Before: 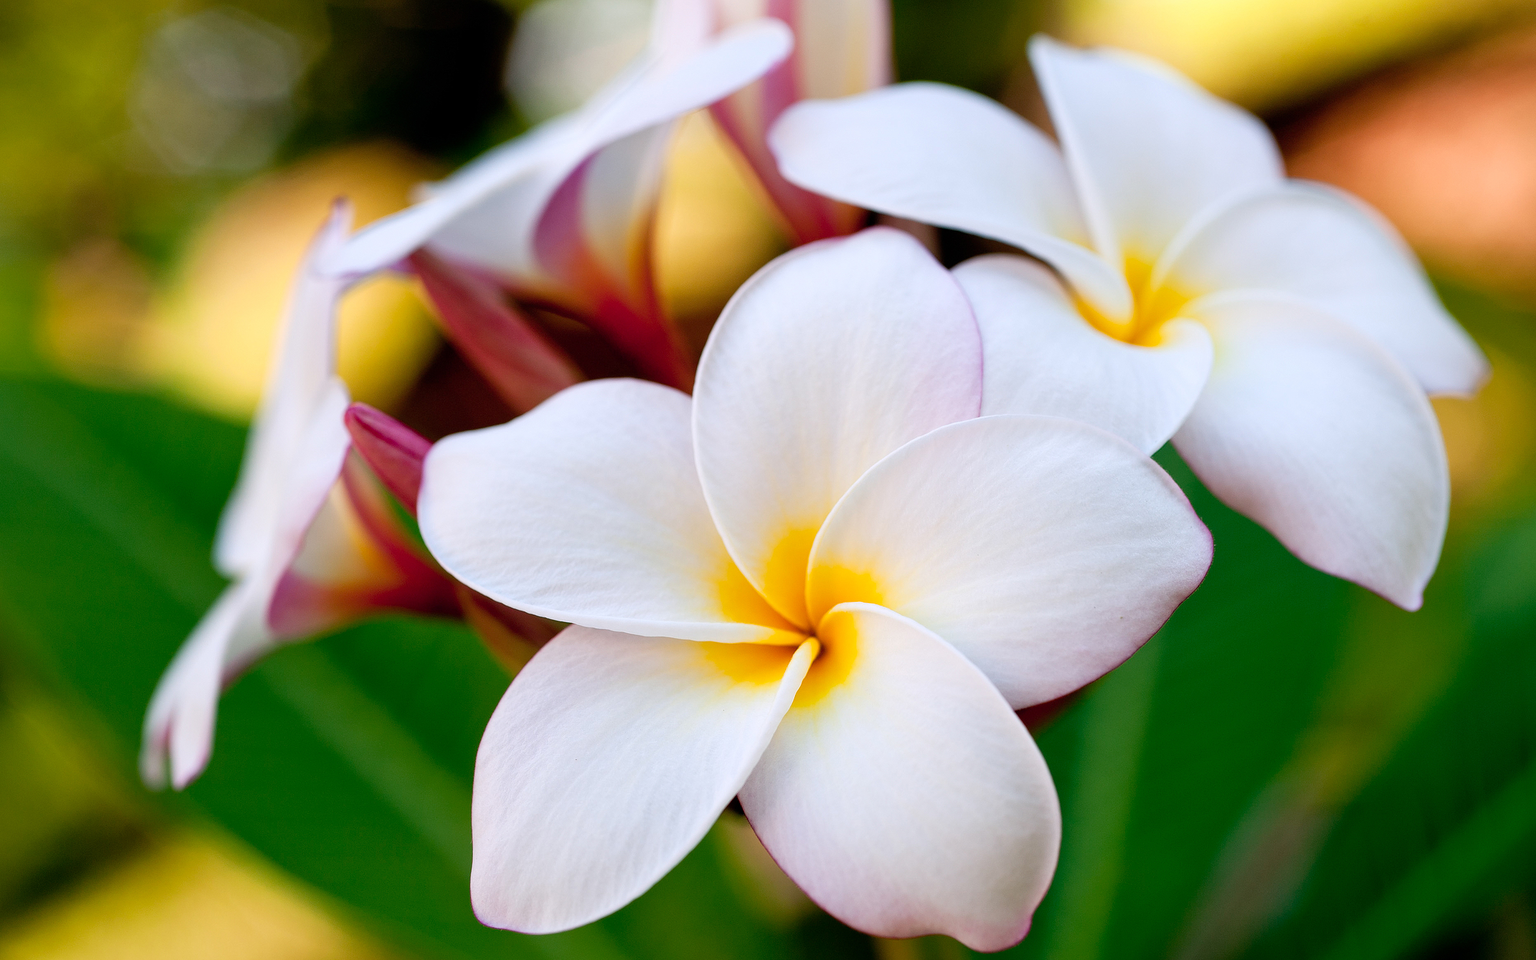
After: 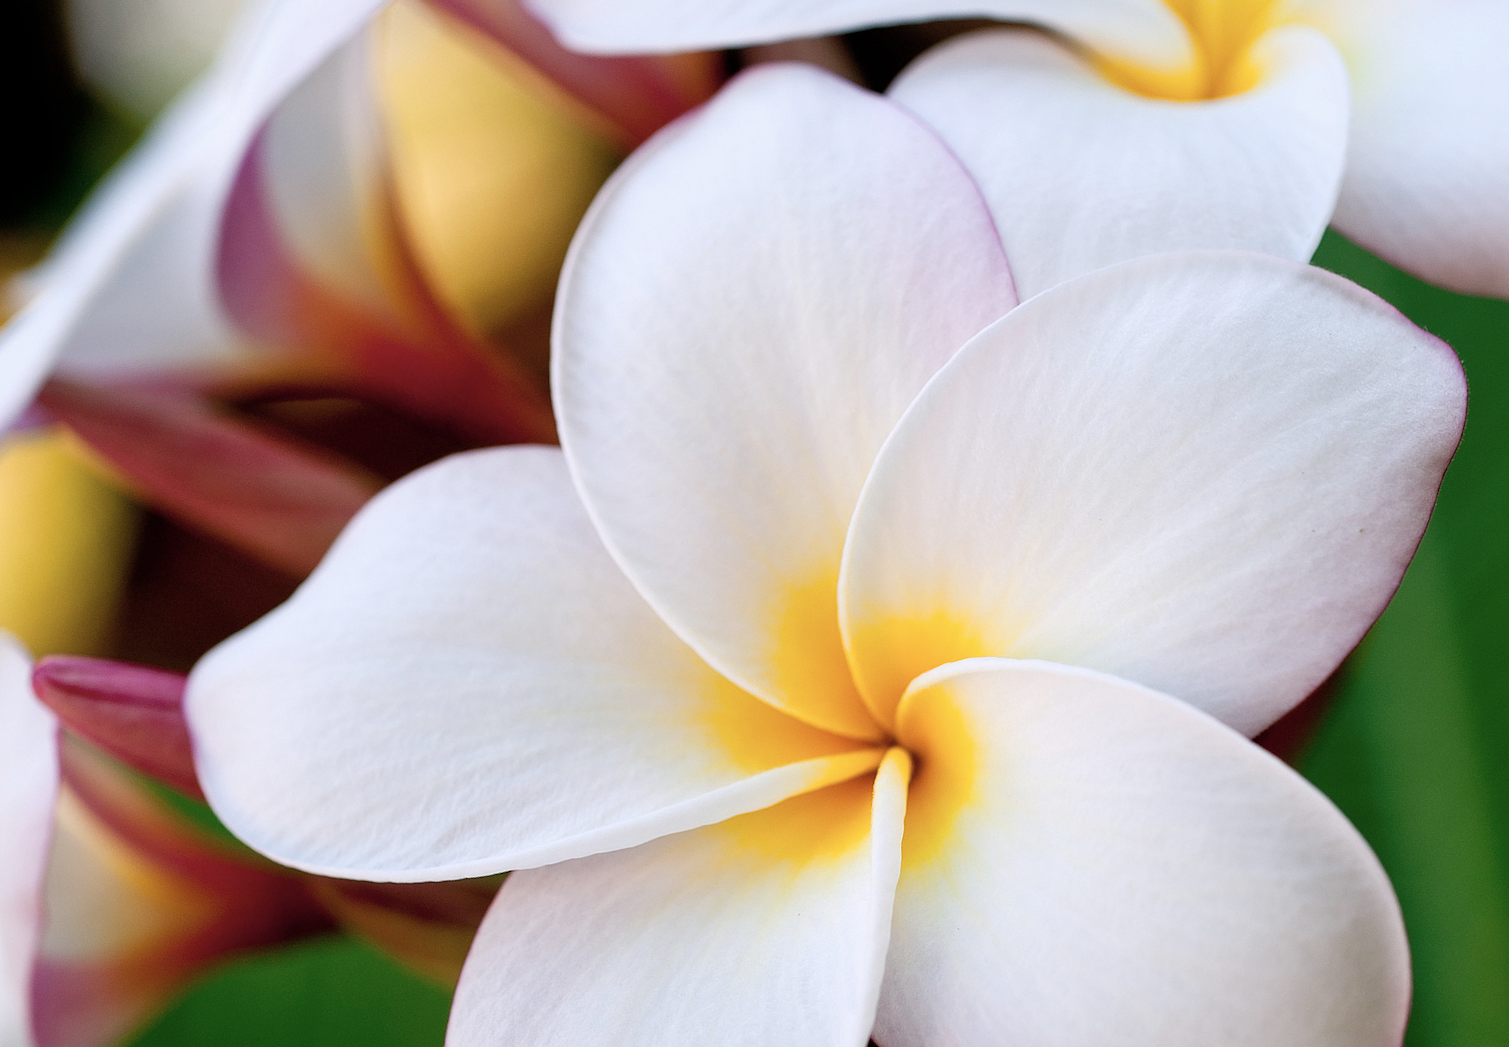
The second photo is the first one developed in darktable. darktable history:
color correction: highlights b* -0.042, saturation 0.828
crop and rotate: angle 21.24°, left 6.999%, right 3.865%, bottom 1.057%
